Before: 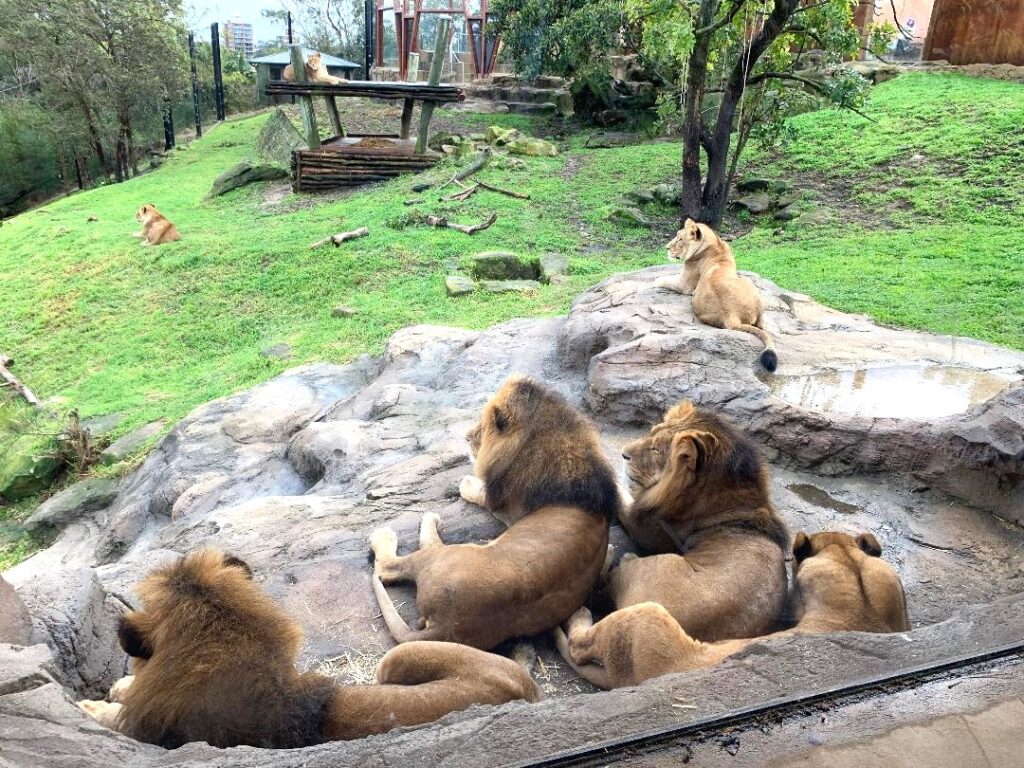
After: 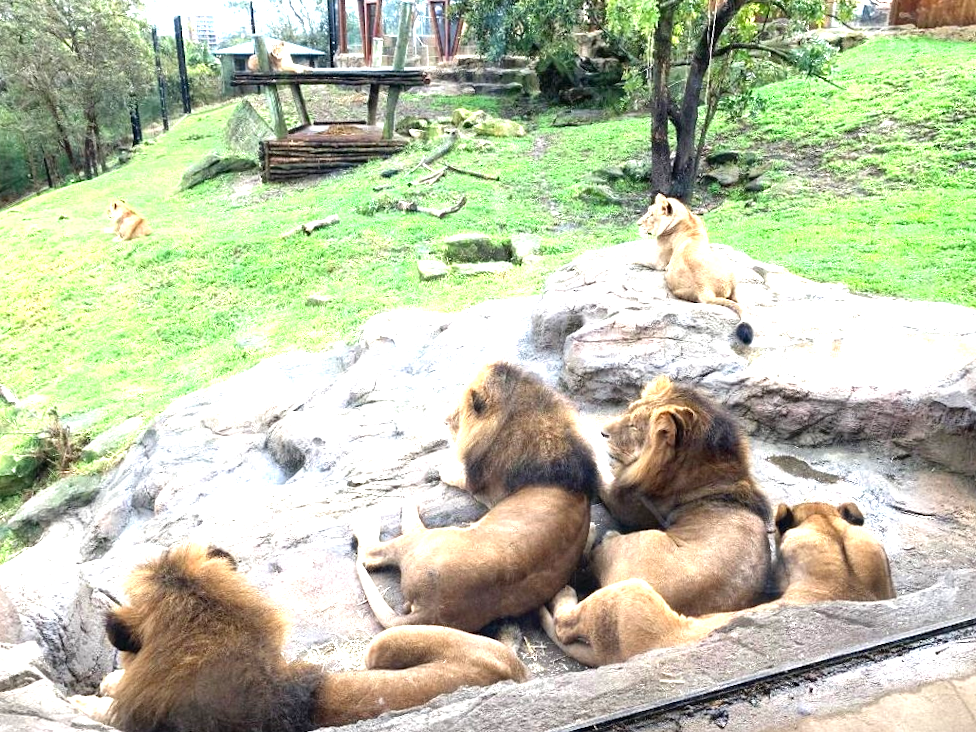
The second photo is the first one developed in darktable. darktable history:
rotate and perspective: rotation -2.12°, lens shift (vertical) 0.009, lens shift (horizontal) -0.008, automatic cropping original format, crop left 0.036, crop right 0.964, crop top 0.05, crop bottom 0.959
exposure: black level correction 0, exposure 1 EV, compensate exposure bias true, compensate highlight preservation false
color balance: contrast -0.5%
